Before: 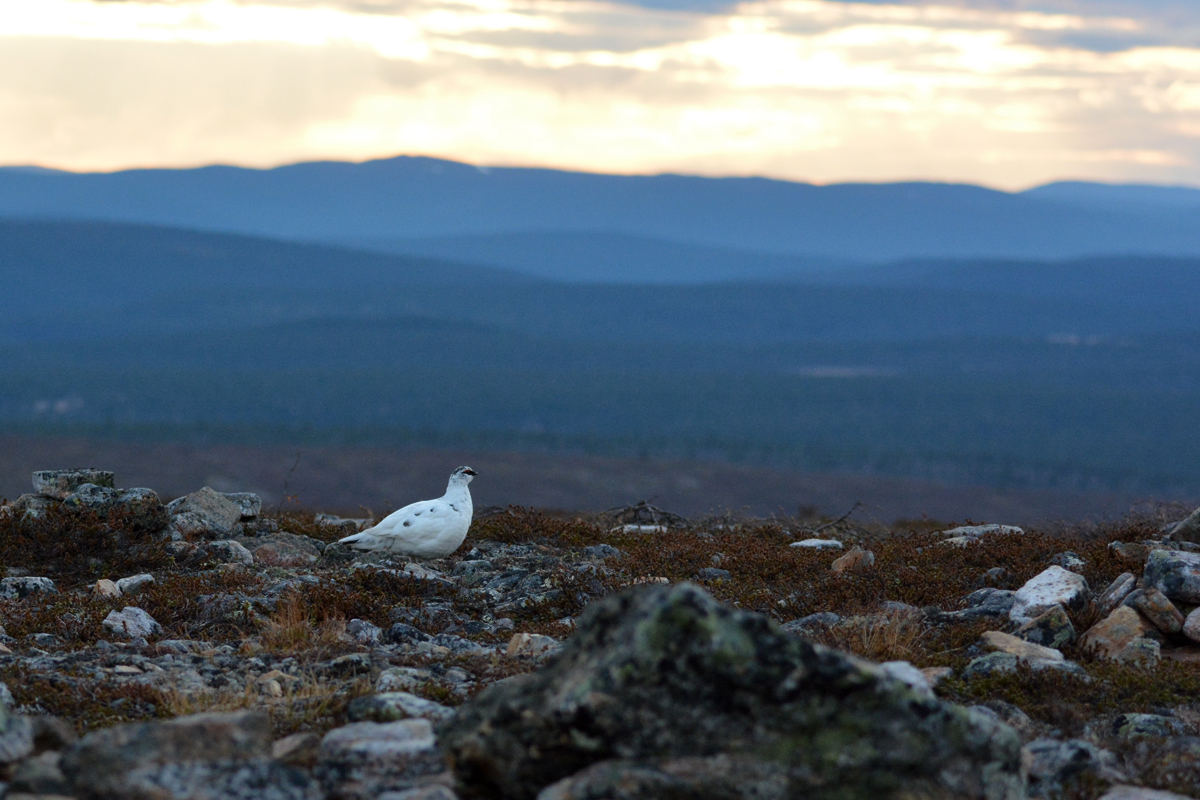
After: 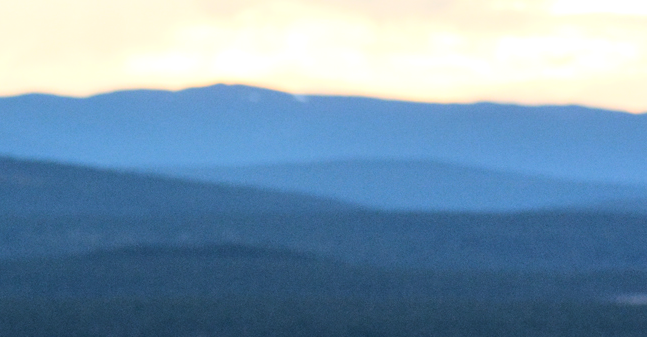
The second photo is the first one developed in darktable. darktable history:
tone equalizer: -8 EV -0.391 EV, -7 EV -0.39 EV, -6 EV -0.345 EV, -5 EV -0.187 EV, -3 EV 0.241 EV, -2 EV 0.341 EV, -1 EV 0.415 EV, +0 EV 0.391 EV, edges refinement/feathering 500, mask exposure compensation -1.57 EV, preserve details no
crop: left 15.33%, top 9.02%, right 30.684%, bottom 48.819%
base curve: curves: ch0 [(0, 0) (0.036, 0.025) (0.121, 0.166) (0.206, 0.329) (0.605, 0.79) (1, 1)]
exposure: exposure -0.217 EV, compensate highlight preservation false
